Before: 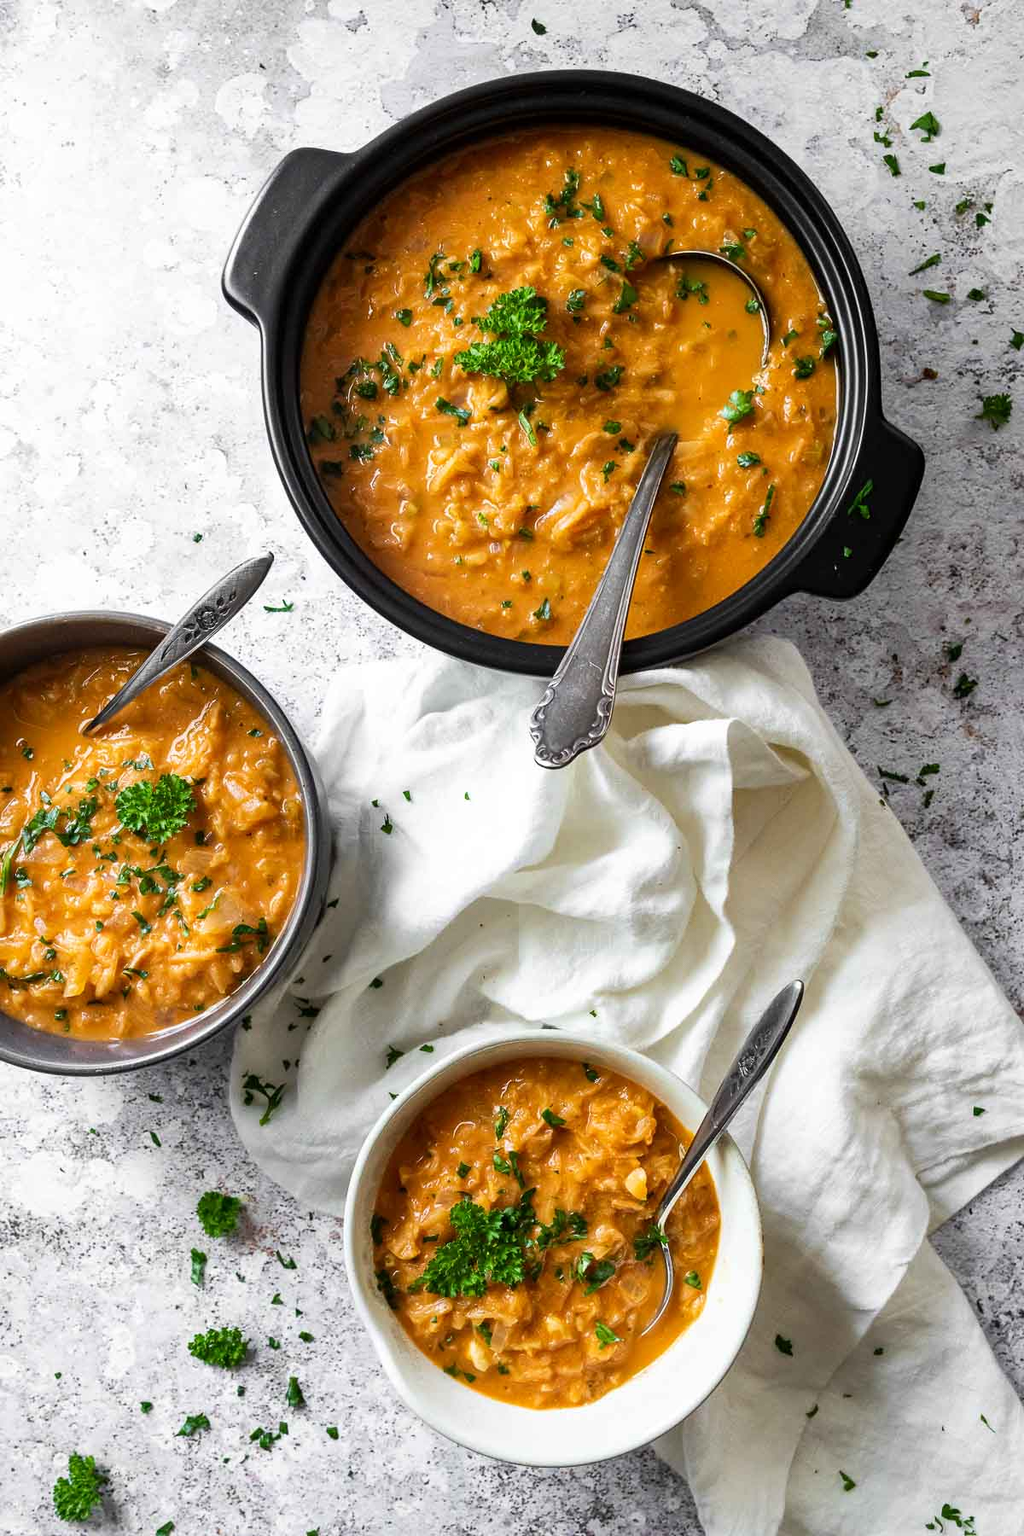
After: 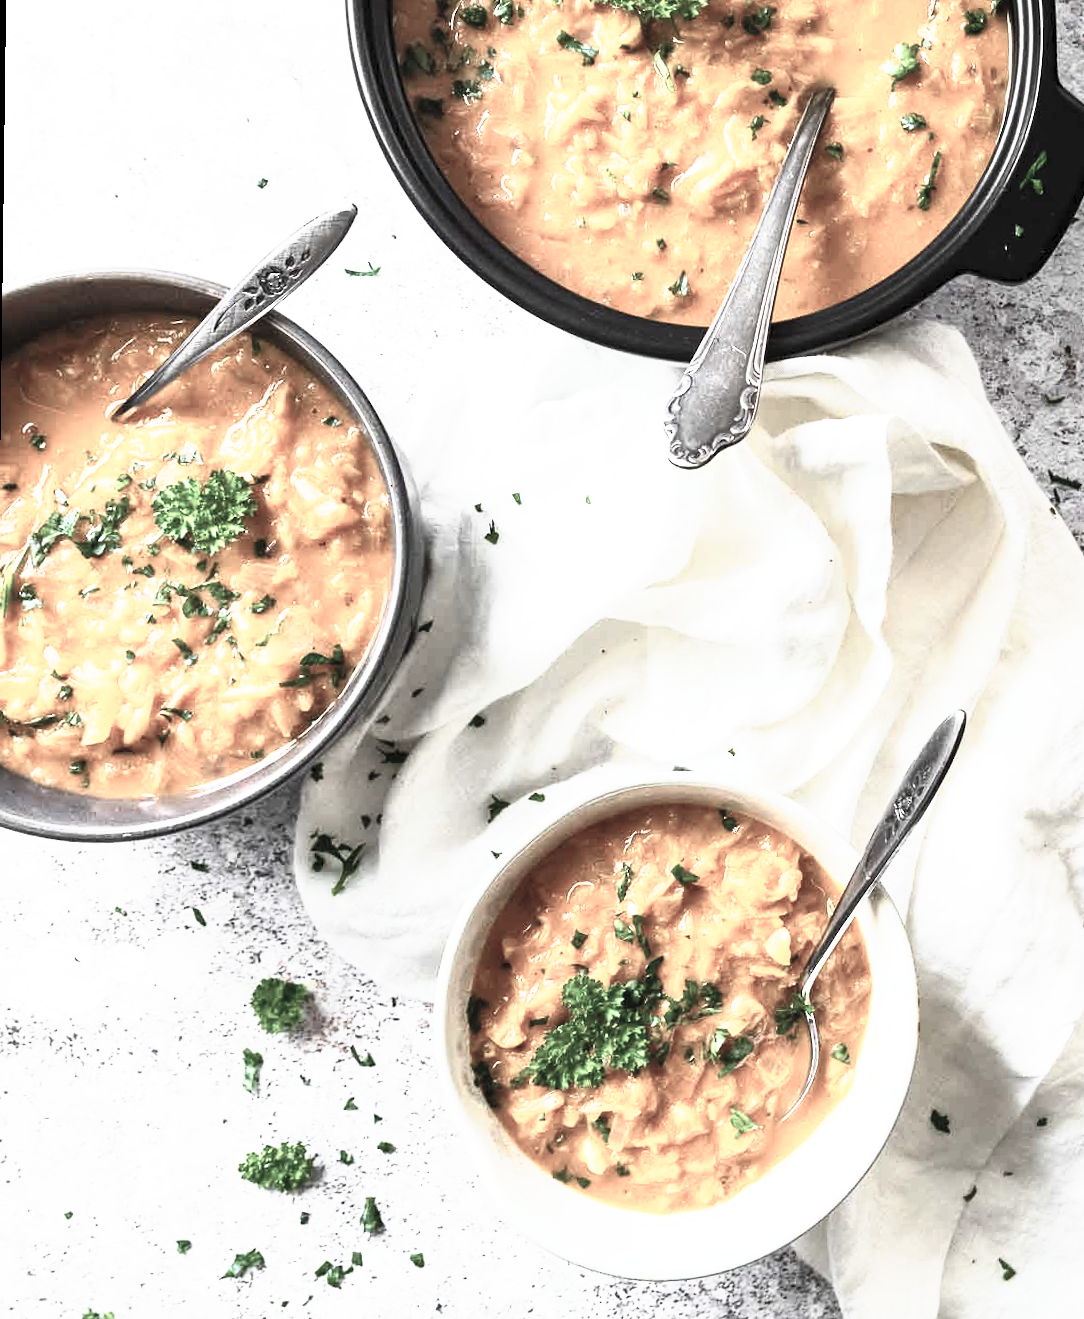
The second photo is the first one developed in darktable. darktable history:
color balance rgb: linear chroma grading › global chroma -16.06%, perceptual saturation grading › global saturation -32.85%, global vibrance -23.56%
tone curve: curves: ch0 [(0, 0) (0.003, 0.002) (0.011, 0.01) (0.025, 0.022) (0.044, 0.039) (0.069, 0.061) (0.1, 0.088) (0.136, 0.126) (0.177, 0.167) (0.224, 0.211) (0.277, 0.27) (0.335, 0.335) (0.399, 0.407) (0.468, 0.485) (0.543, 0.569) (0.623, 0.659) (0.709, 0.756) (0.801, 0.851) (0.898, 0.961) (1, 1)], preserve colors none
rotate and perspective: rotation 0.679°, lens shift (horizontal) 0.136, crop left 0.009, crop right 0.991, crop top 0.078, crop bottom 0.95
contrast brightness saturation: contrast 0.39, brightness 0.53
crop: top 20.916%, right 9.437%, bottom 0.316%
